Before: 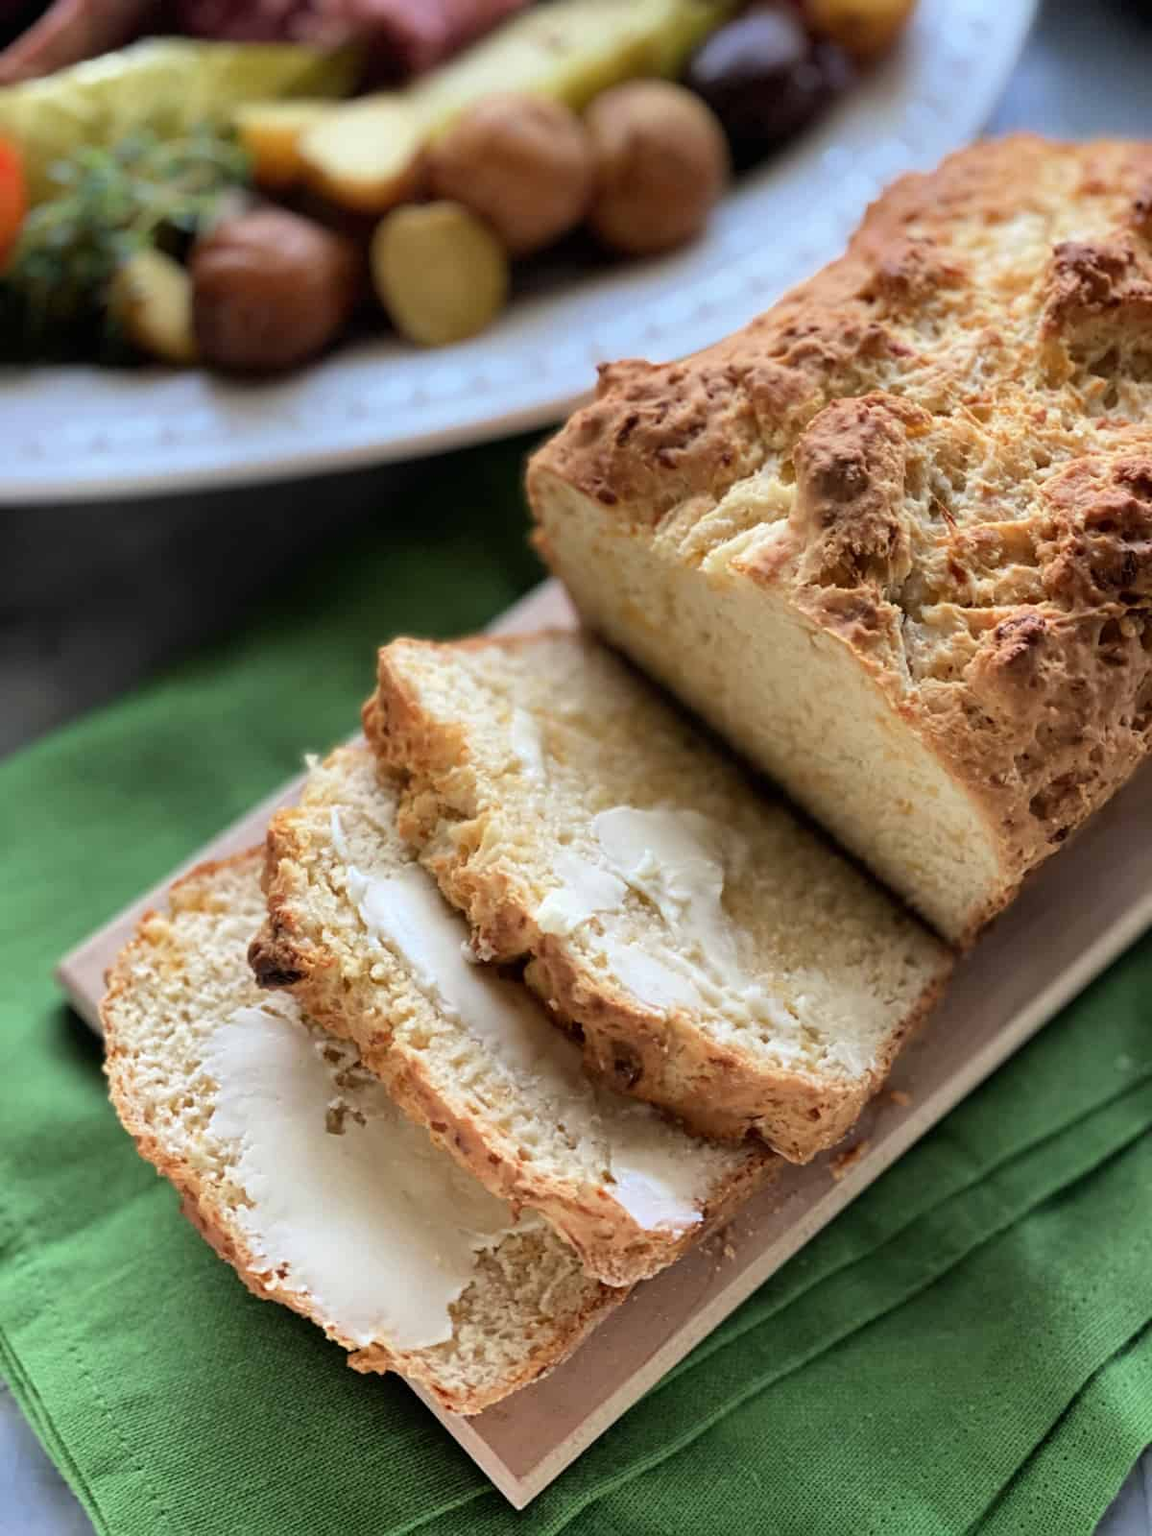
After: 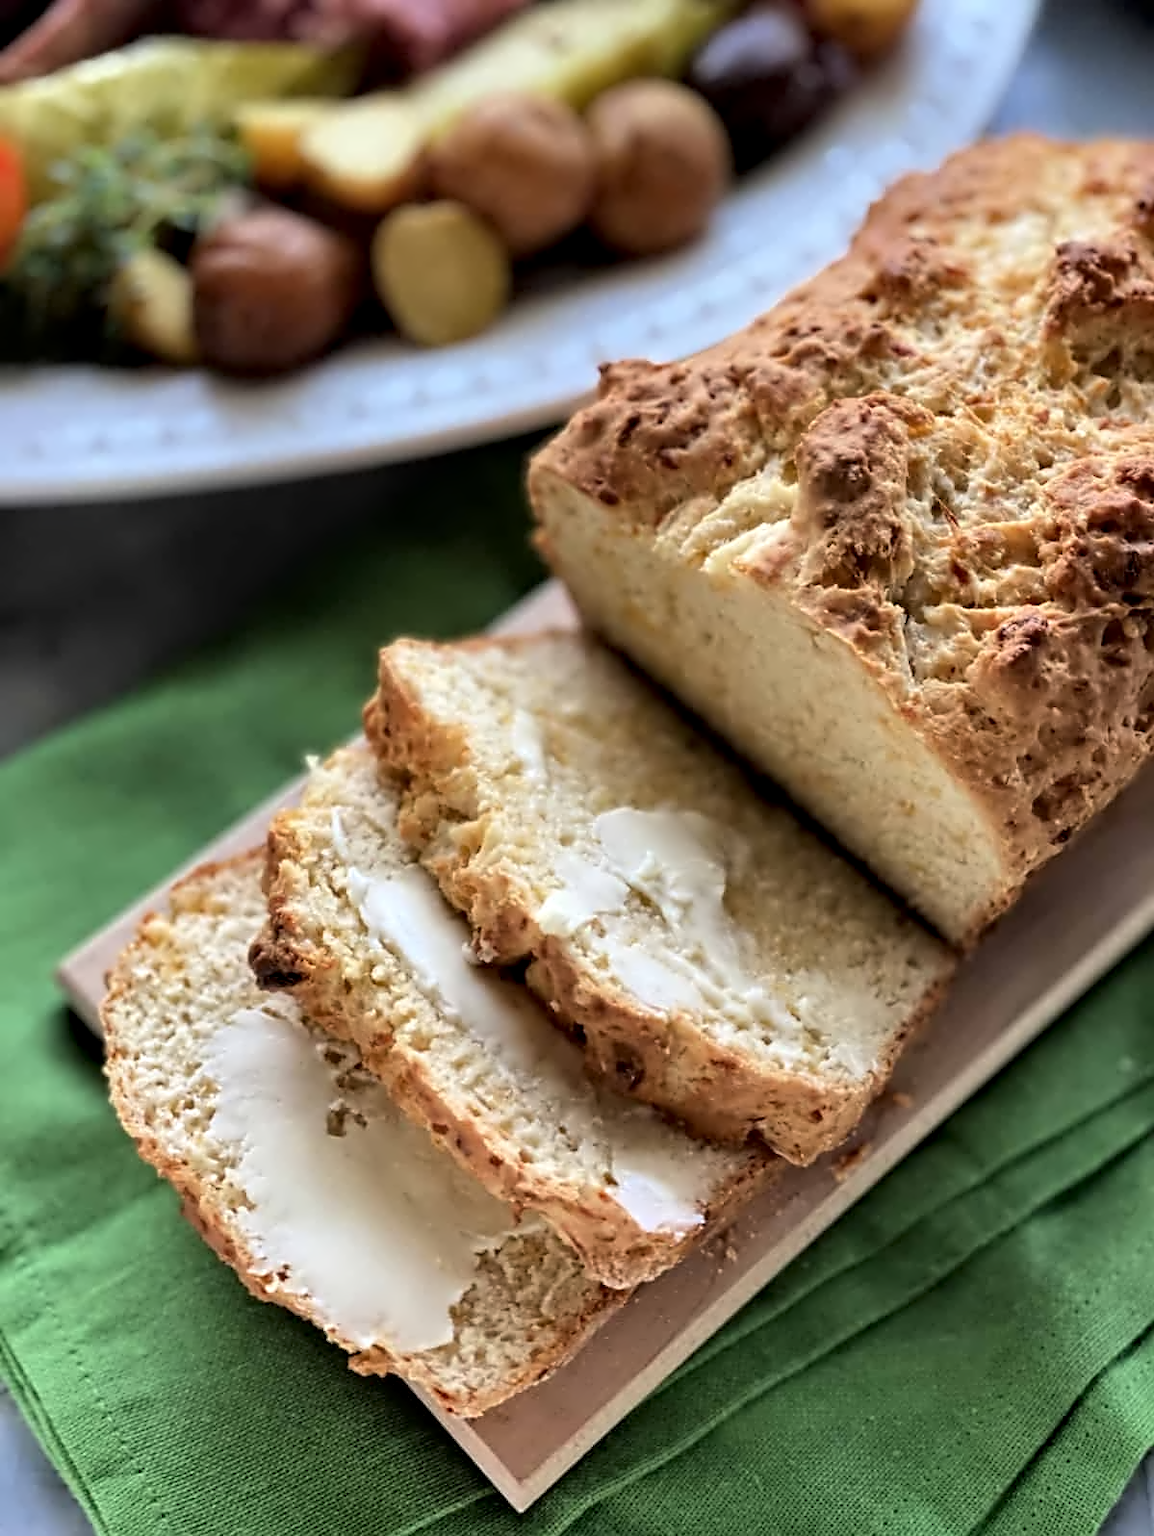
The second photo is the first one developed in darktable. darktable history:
contrast equalizer: y [[0.5, 0.542, 0.583, 0.625, 0.667, 0.708], [0.5 ×6], [0.5 ×6], [0, 0.033, 0.067, 0.1, 0.133, 0.167], [0, 0.05, 0.1, 0.15, 0.2, 0.25]], mix 0.573
crop: top 0.079%, bottom 0.135%
